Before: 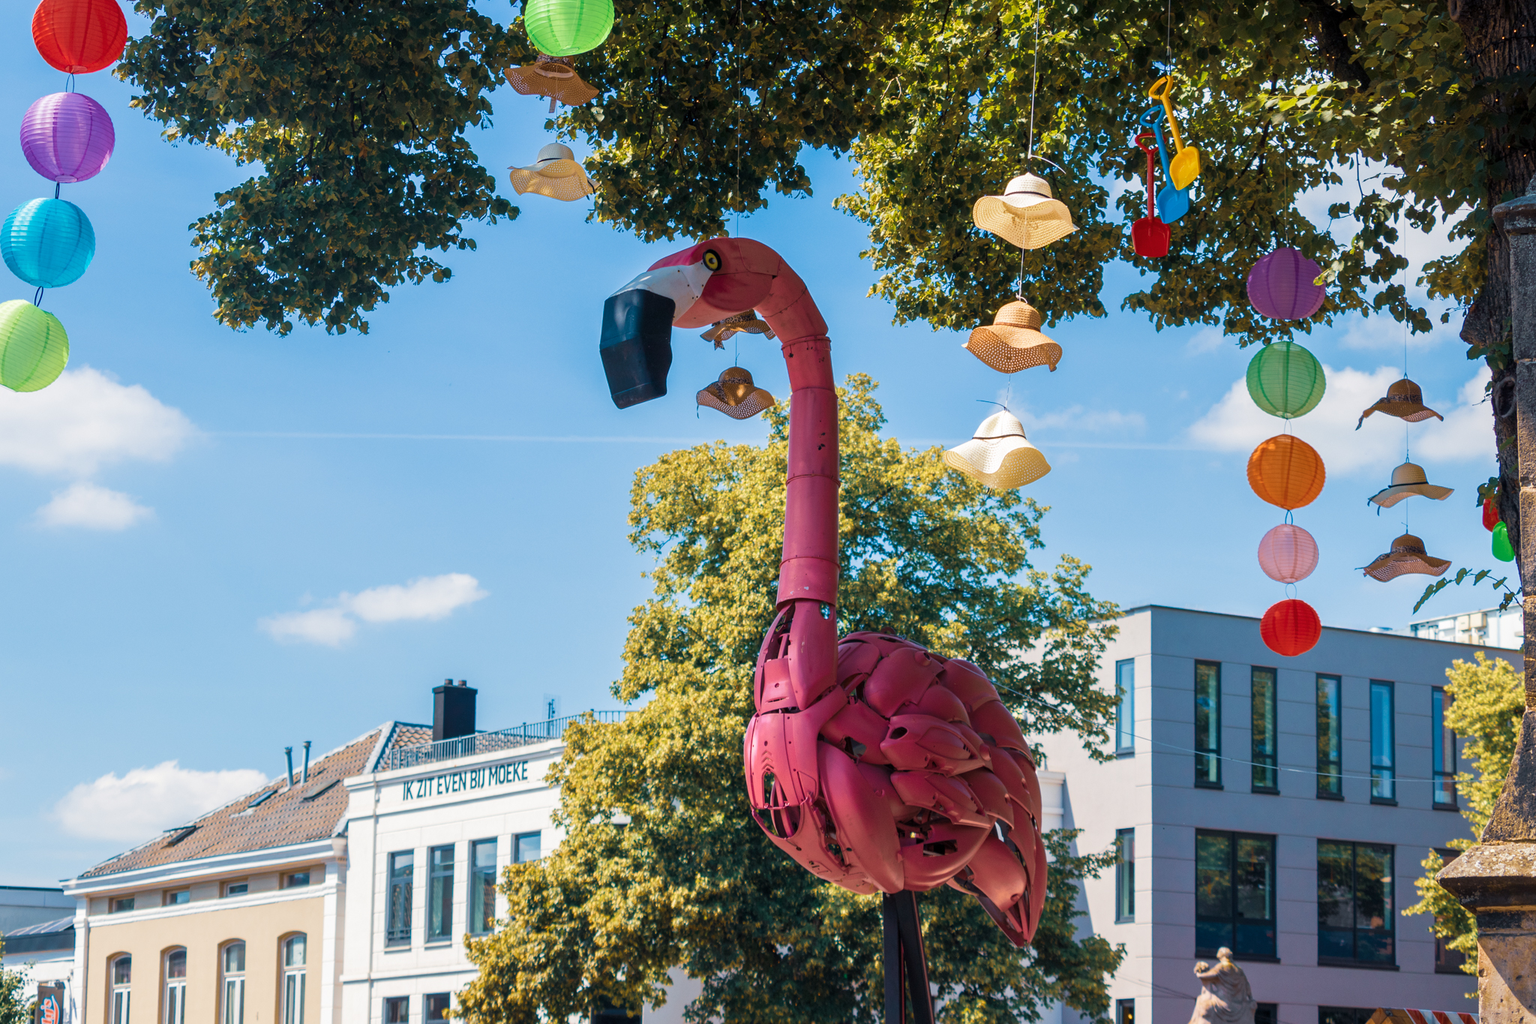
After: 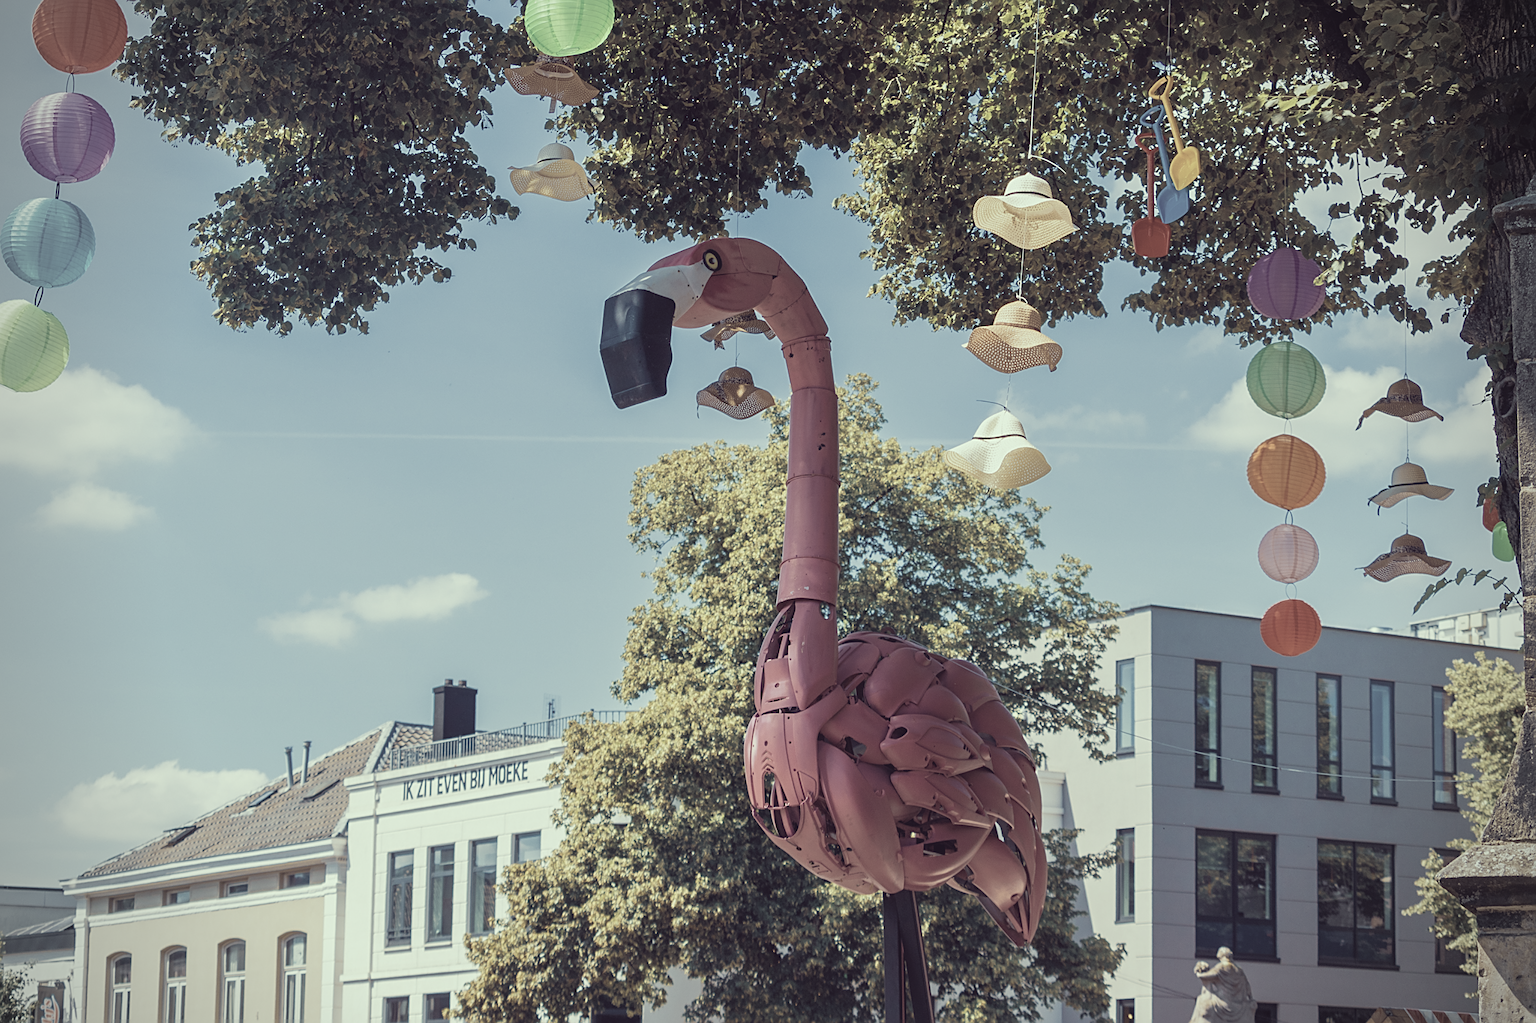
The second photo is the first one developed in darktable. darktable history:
exposure: exposure -0.01 EV, compensate exposure bias true, compensate highlight preservation false
color correction: highlights a* -20.52, highlights b* 20.81, shadows a* 19.68, shadows b* -19.67, saturation 0.409
contrast brightness saturation: contrast -0.136, brightness 0.042, saturation -0.115
sharpen: on, module defaults
vignetting: on, module defaults
